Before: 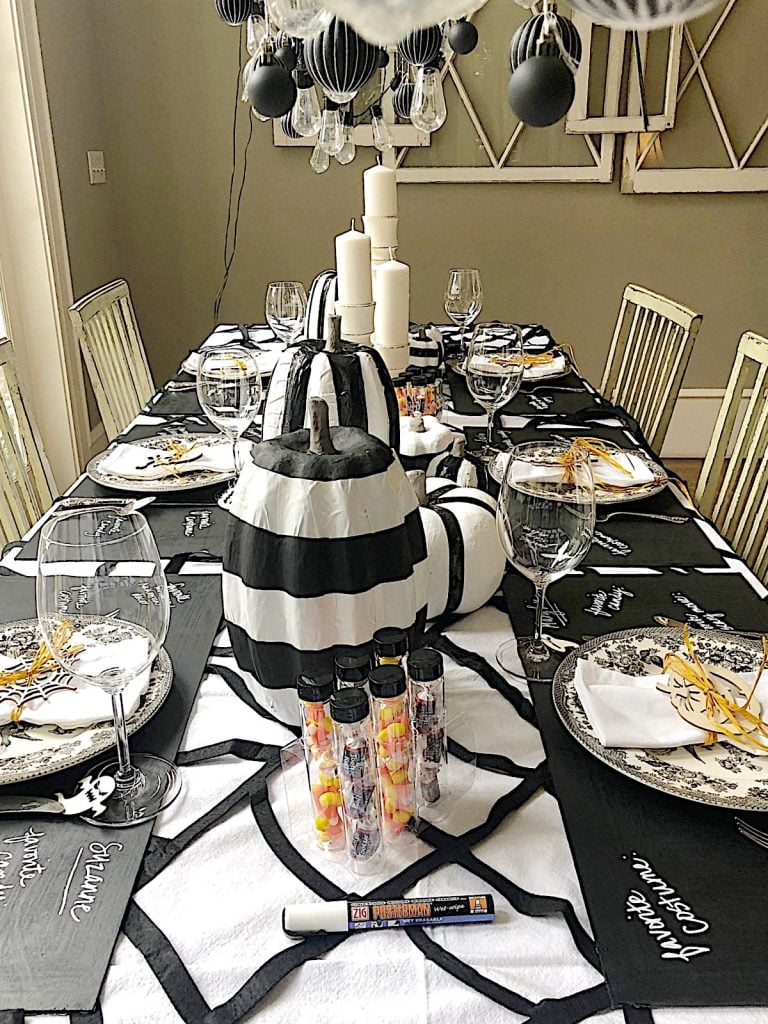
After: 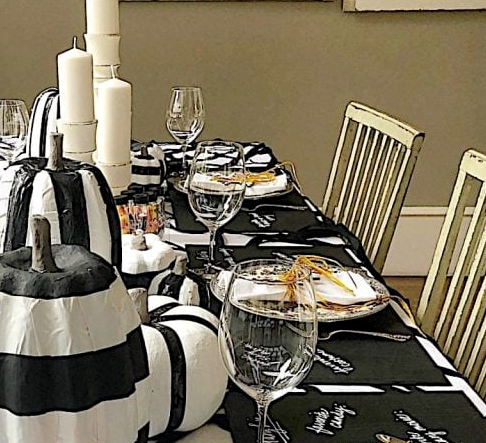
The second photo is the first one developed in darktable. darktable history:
local contrast: mode bilateral grid, contrast 21, coarseness 51, detail 120%, midtone range 0.2
crop: left 36.207%, top 17.785%, right 0.455%, bottom 38.872%
exposure: exposure -0.04 EV, compensate highlight preservation false
